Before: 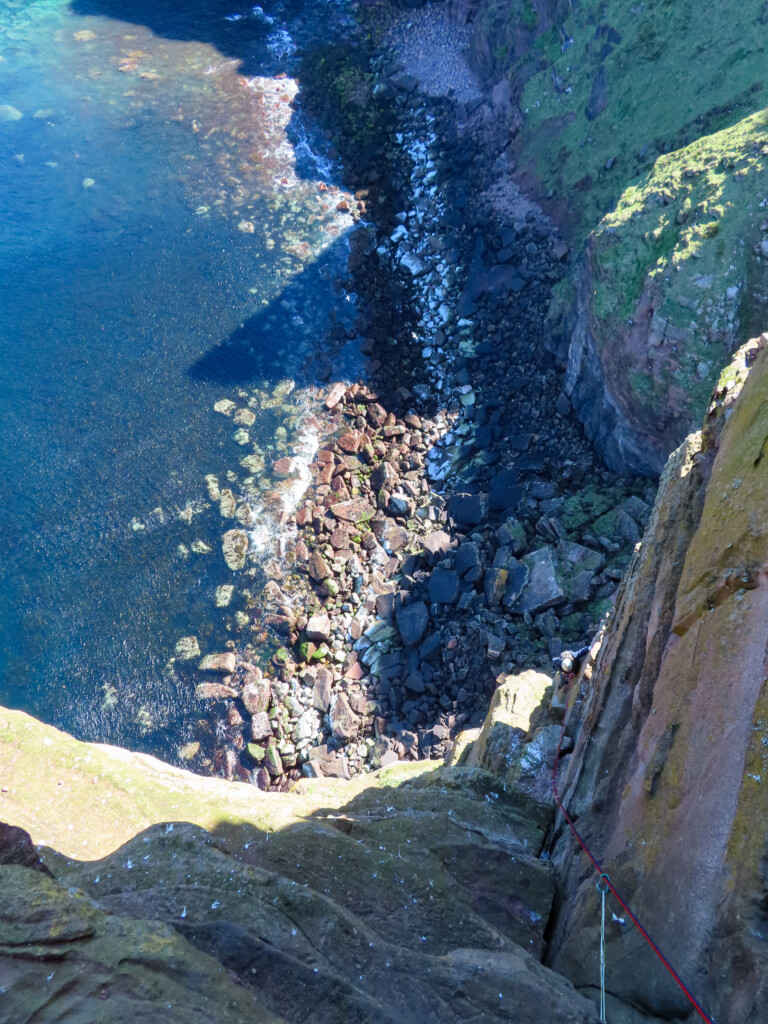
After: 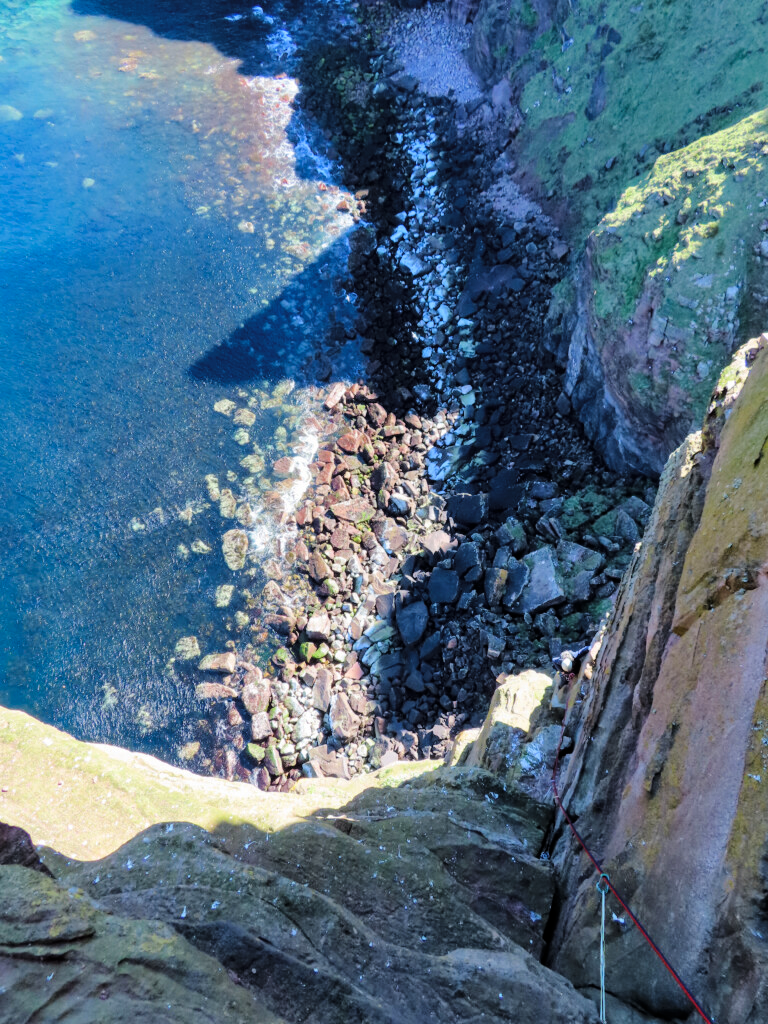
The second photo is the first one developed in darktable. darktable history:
tone curve: curves: ch0 [(0, 0) (0.004, 0) (0.133, 0.076) (0.325, 0.362) (0.879, 0.885) (1, 1)], color space Lab, linked channels, preserve colors none
shadows and highlights: radius 108.52, shadows 40.68, highlights -72.88, low approximation 0.01, soften with gaussian
